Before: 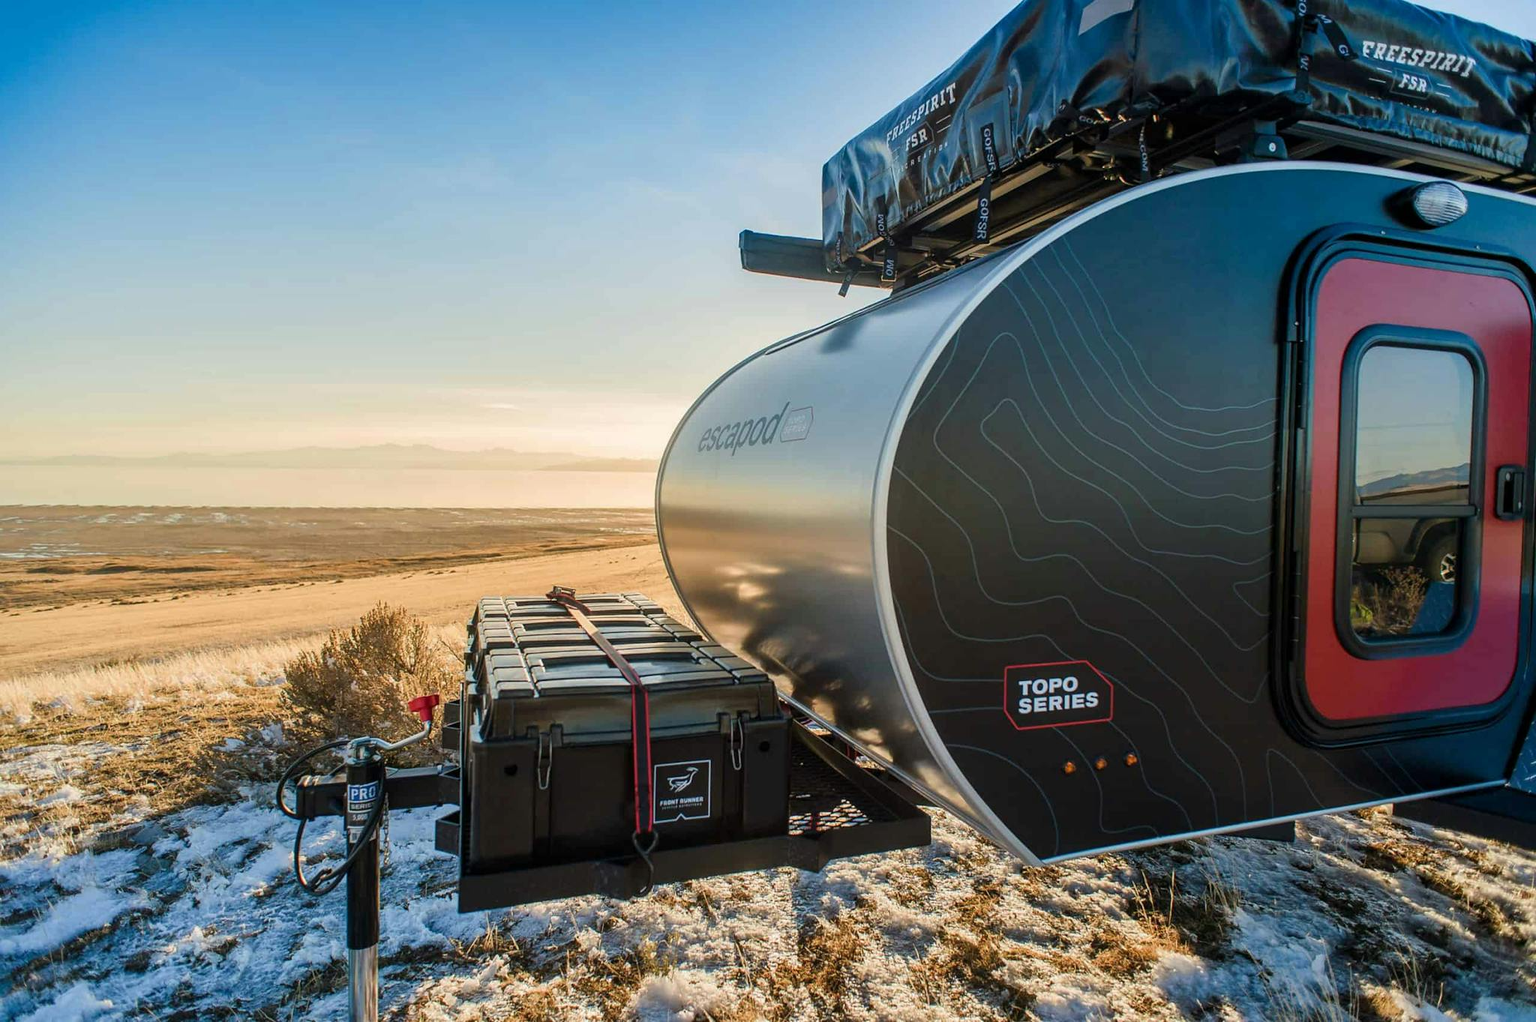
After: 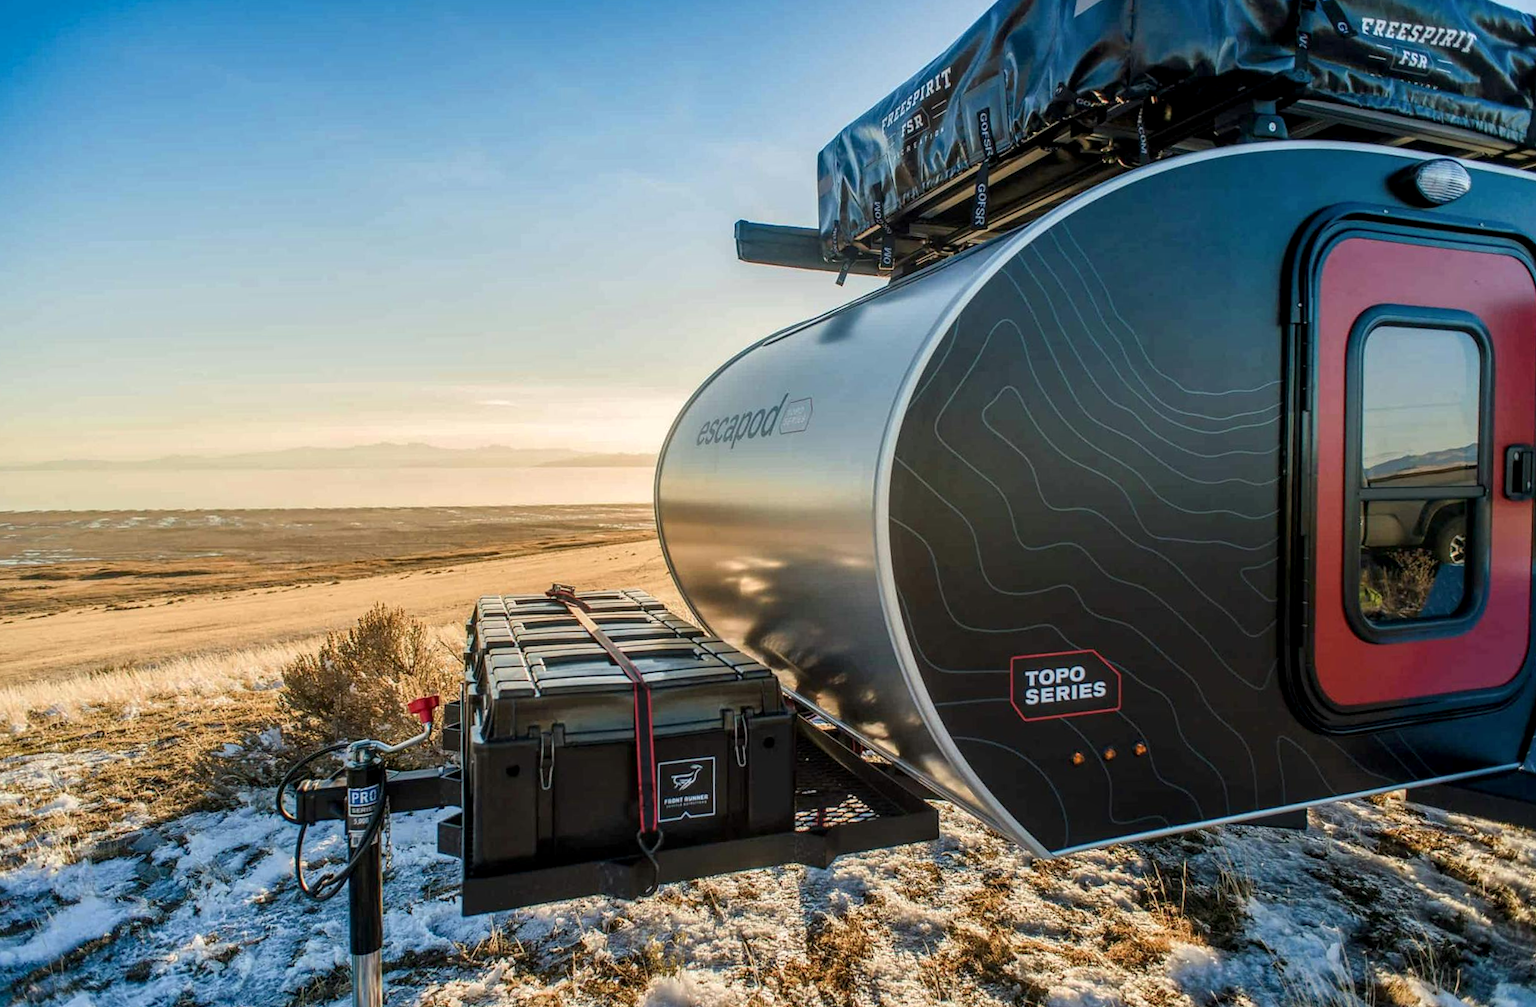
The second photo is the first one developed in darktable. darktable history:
local contrast: on, module defaults
rotate and perspective: rotation -1°, crop left 0.011, crop right 0.989, crop top 0.025, crop bottom 0.975
